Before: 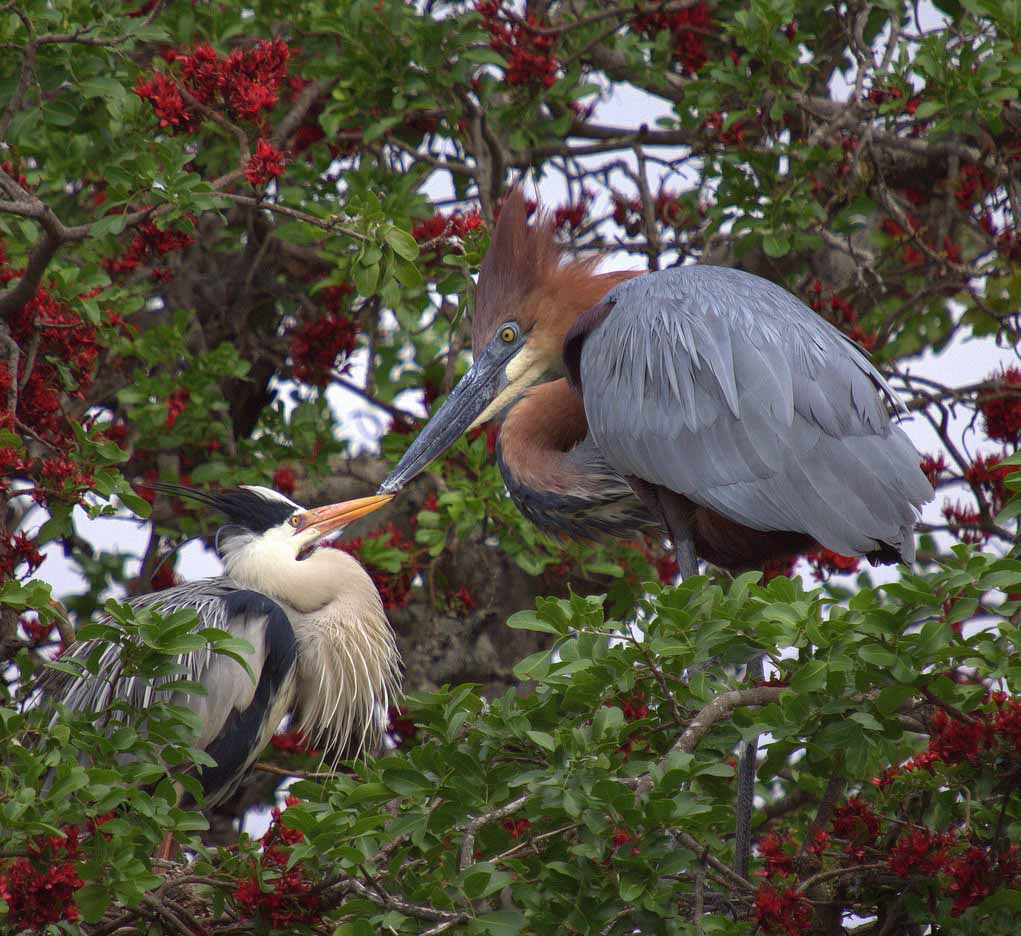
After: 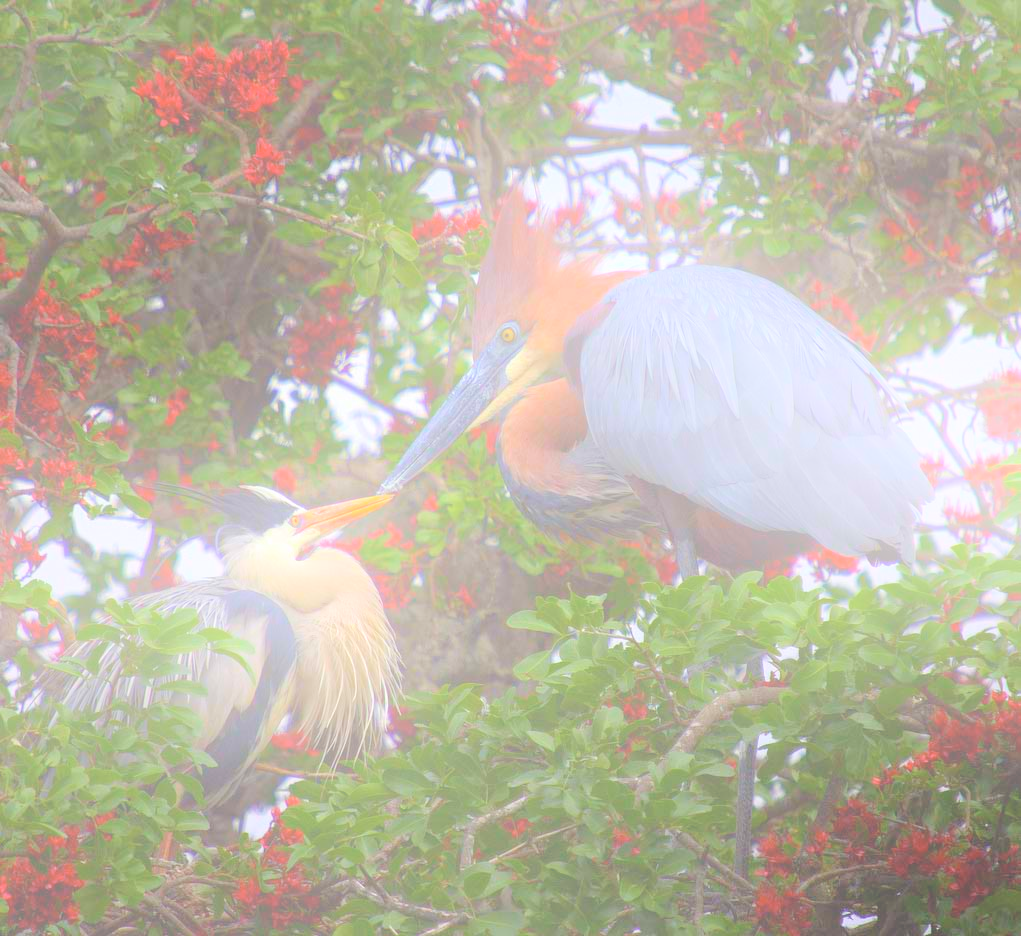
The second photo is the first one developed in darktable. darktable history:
bloom: size 25%, threshold 5%, strength 90%
exposure: exposure -0.01 EV, compensate highlight preservation false
